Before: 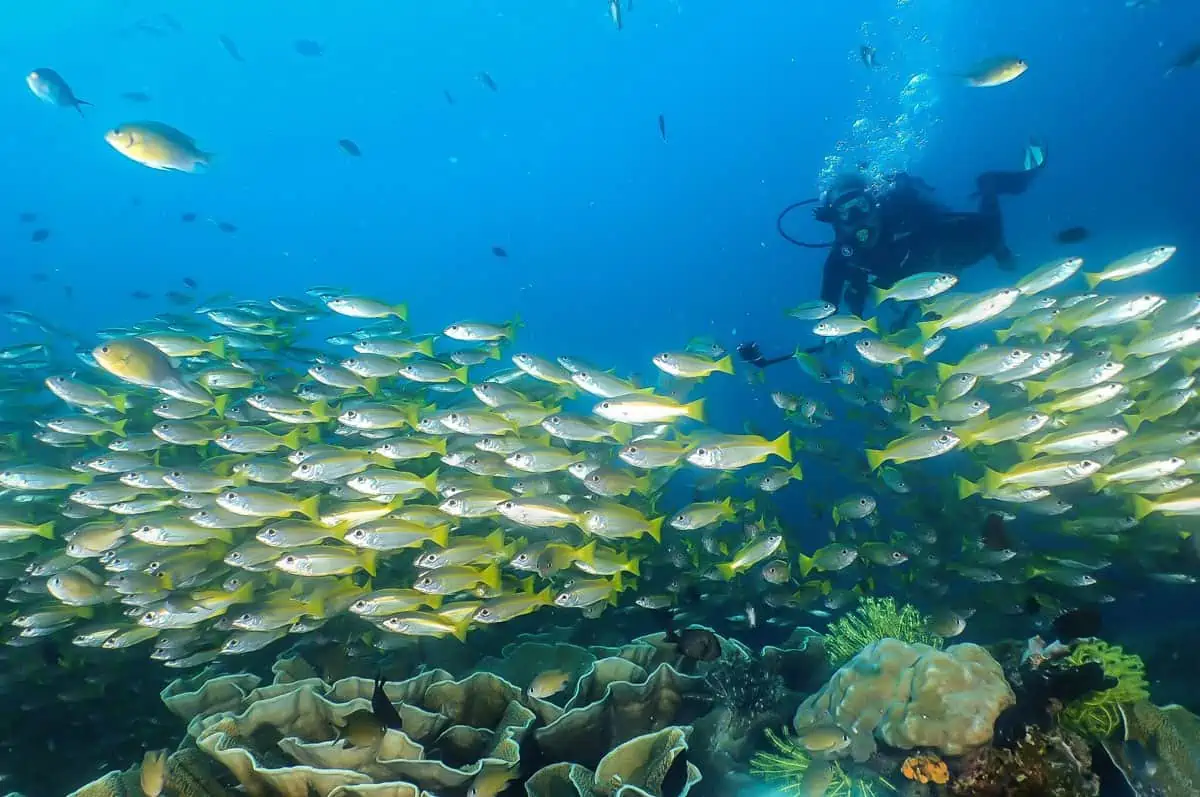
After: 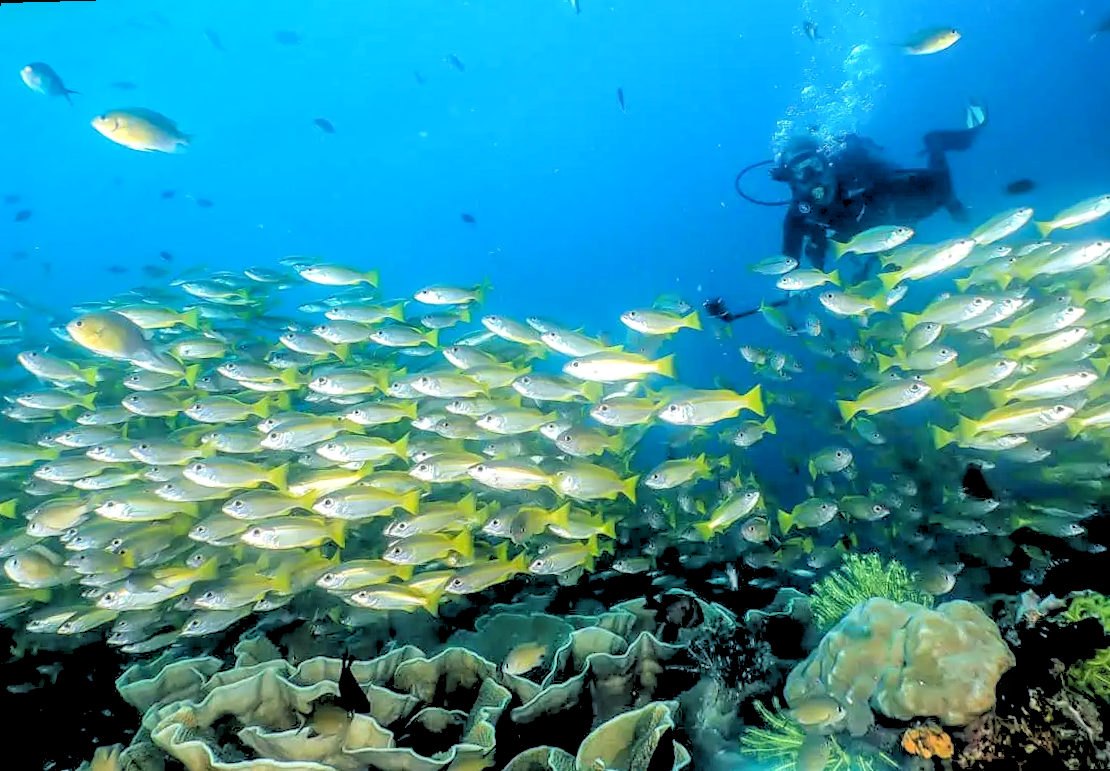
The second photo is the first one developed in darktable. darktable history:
local contrast: detail 130%
rotate and perspective: rotation -1.68°, lens shift (vertical) -0.146, crop left 0.049, crop right 0.912, crop top 0.032, crop bottom 0.96
rgb levels: levels [[0.027, 0.429, 0.996], [0, 0.5, 1], [0, 0.5, 1]]
